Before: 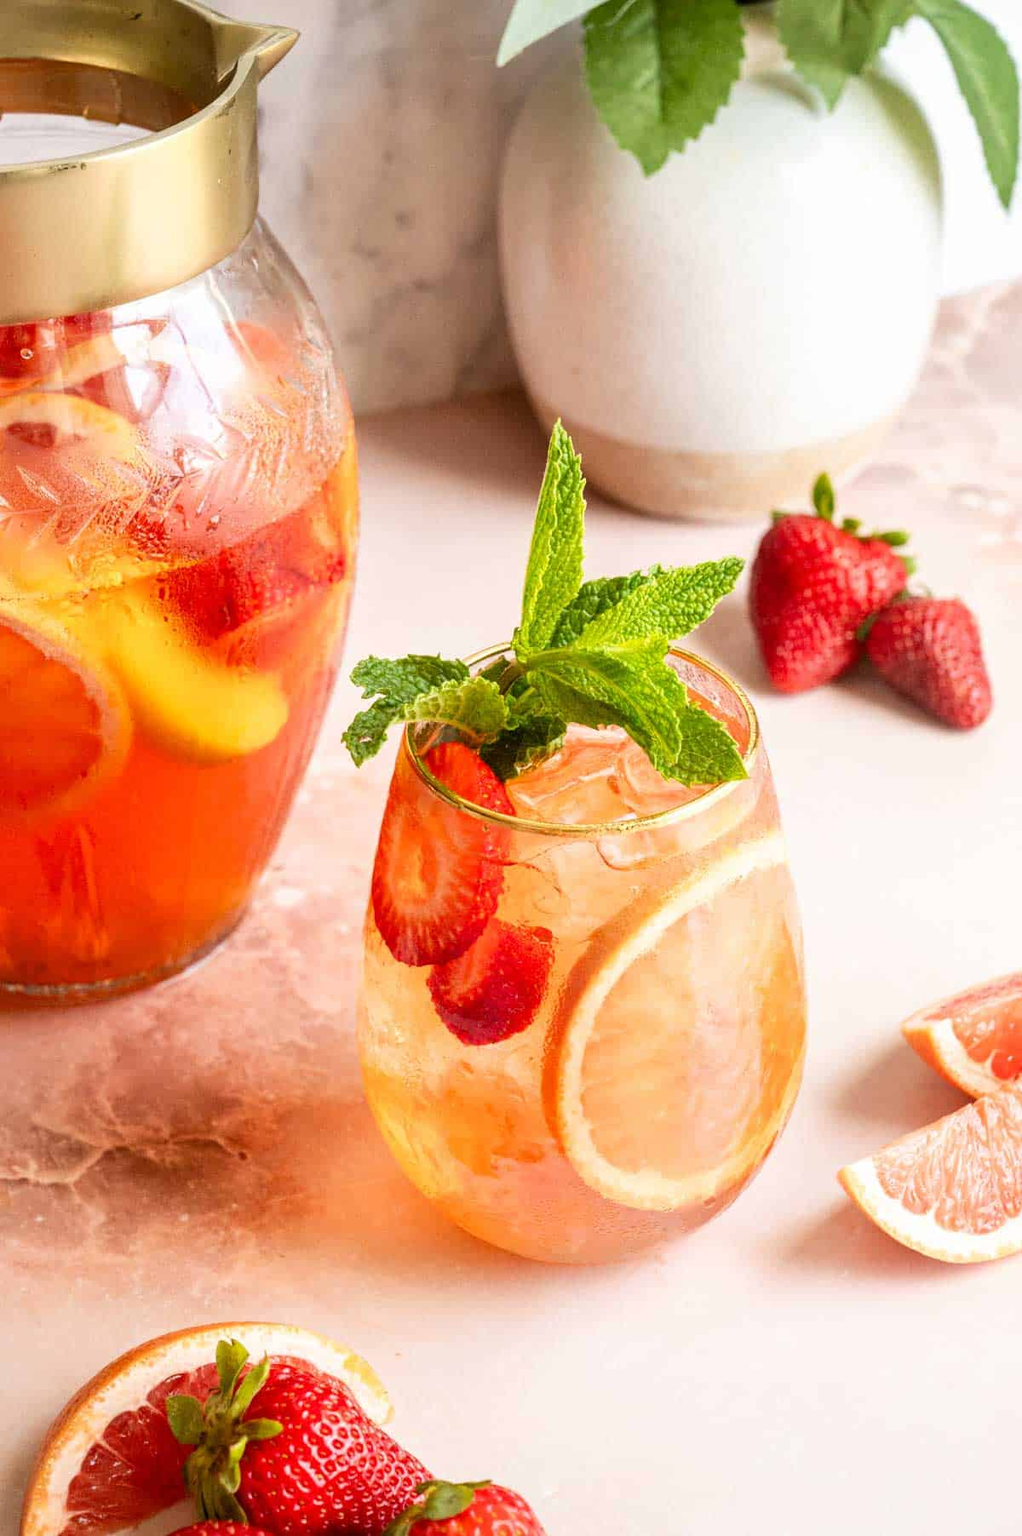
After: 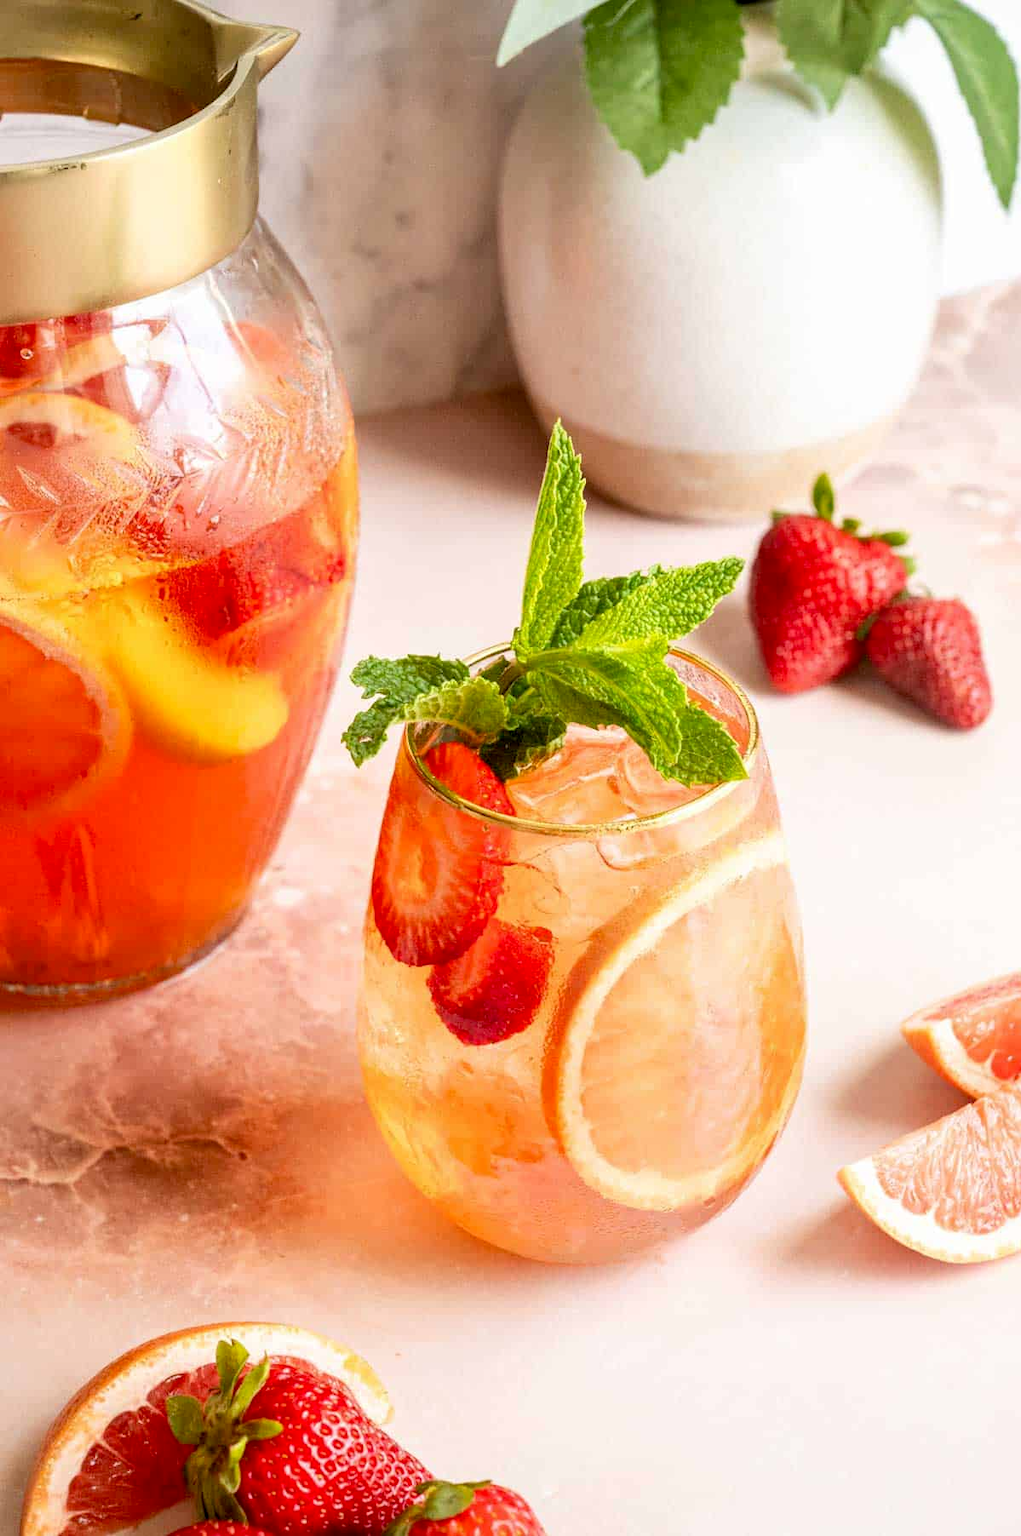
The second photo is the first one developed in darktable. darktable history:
exposure: black level correction 0.005, exposure 0.001 EV, compensate exposure bias true, compensate highlight preservation false
